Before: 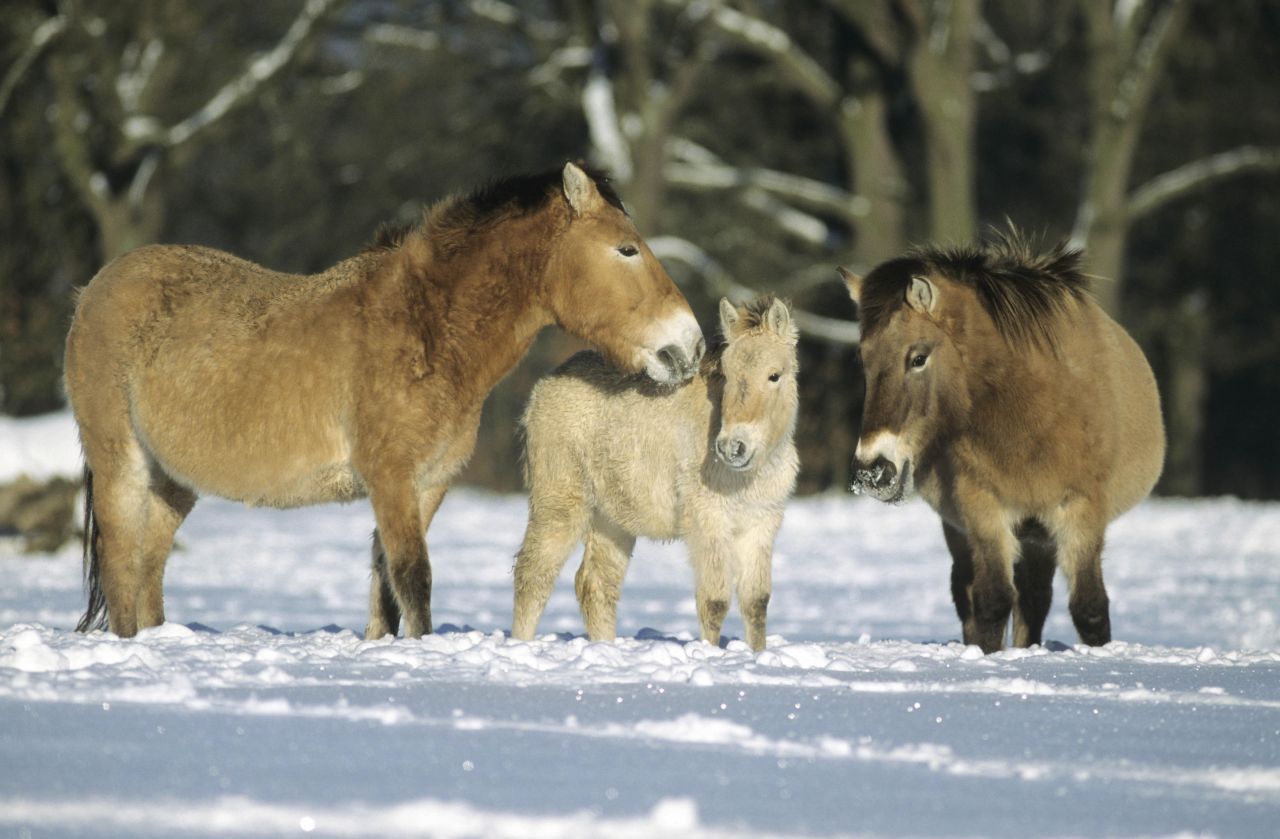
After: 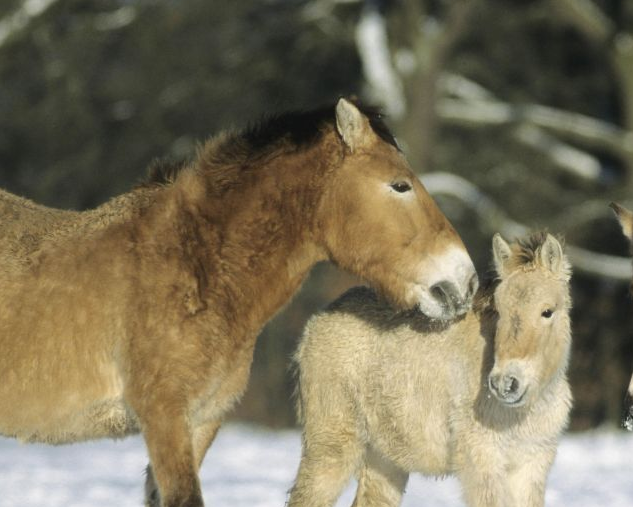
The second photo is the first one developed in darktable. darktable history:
crop: left 17.807%, top 7.702%, right 32.736%, bottom 31.776%
